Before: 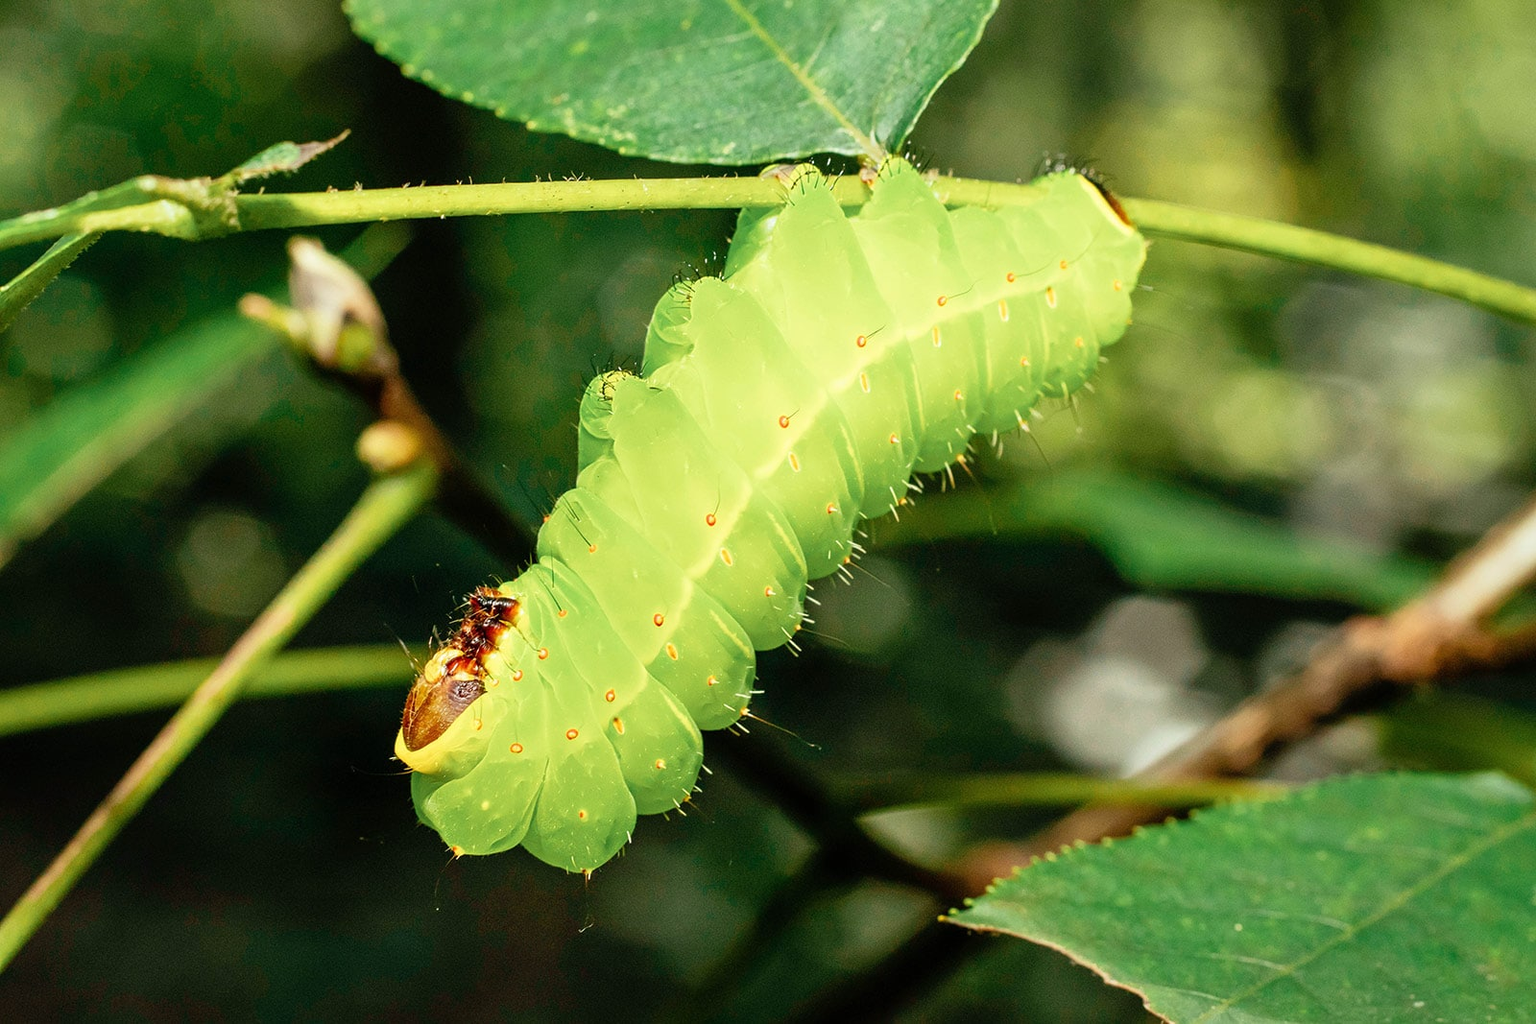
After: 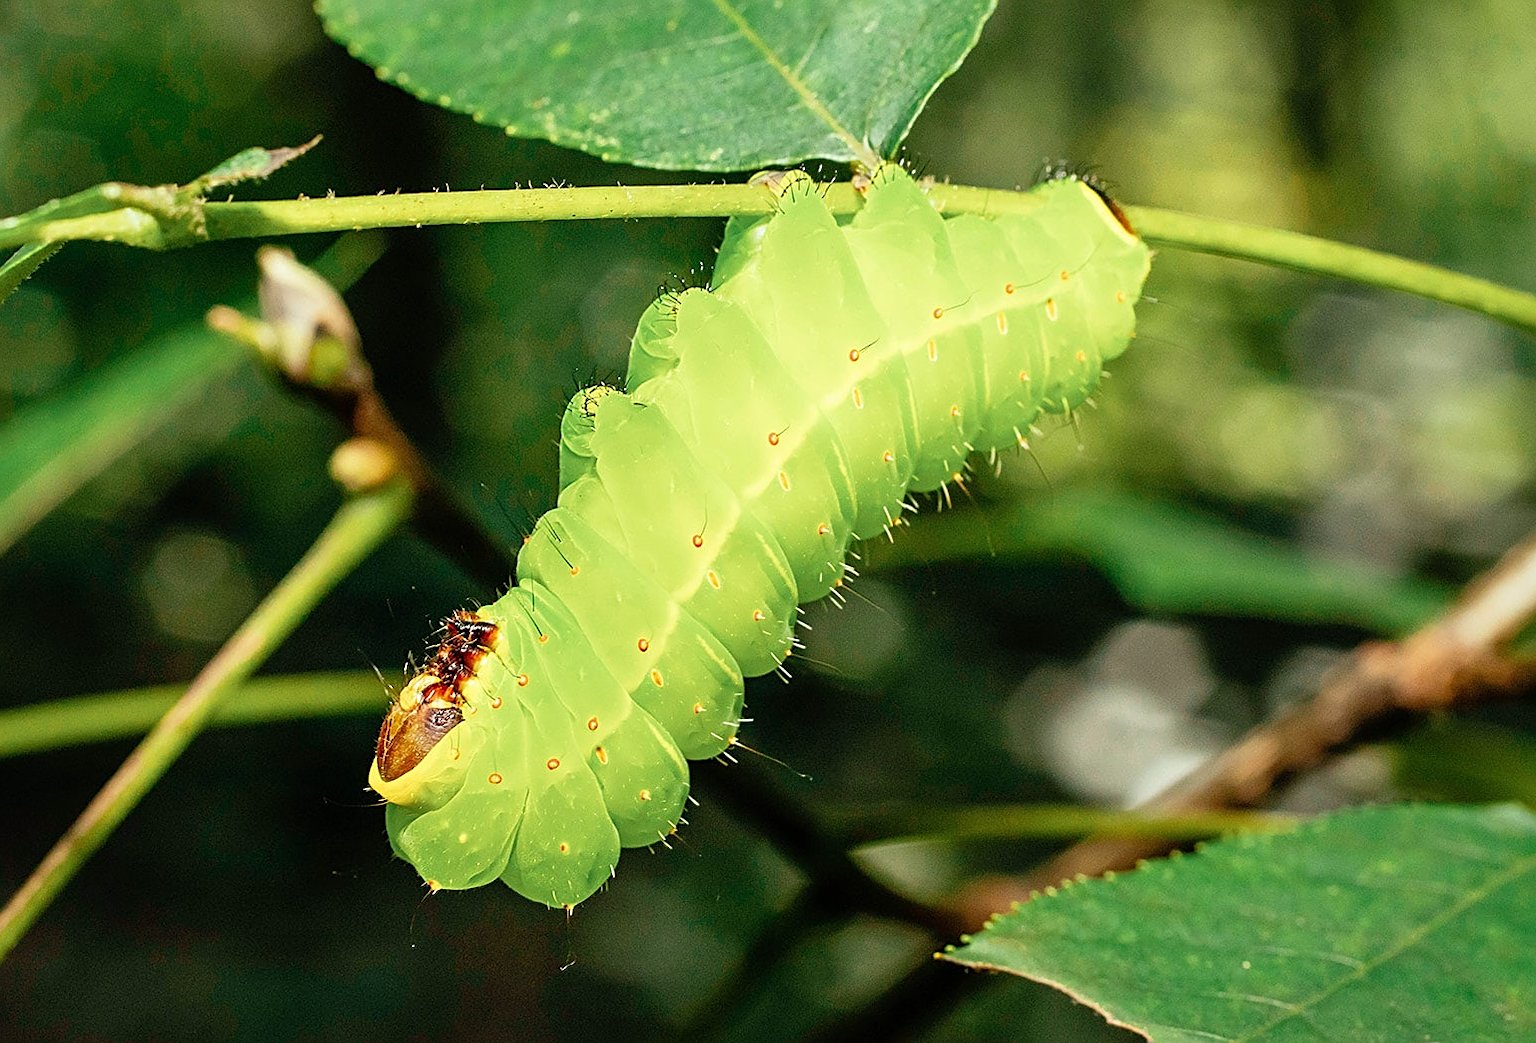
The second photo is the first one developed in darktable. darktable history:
crop and rotate: left 2.684%, right 1.174%, bottom 2.032%
sharpen: on, module defaults
